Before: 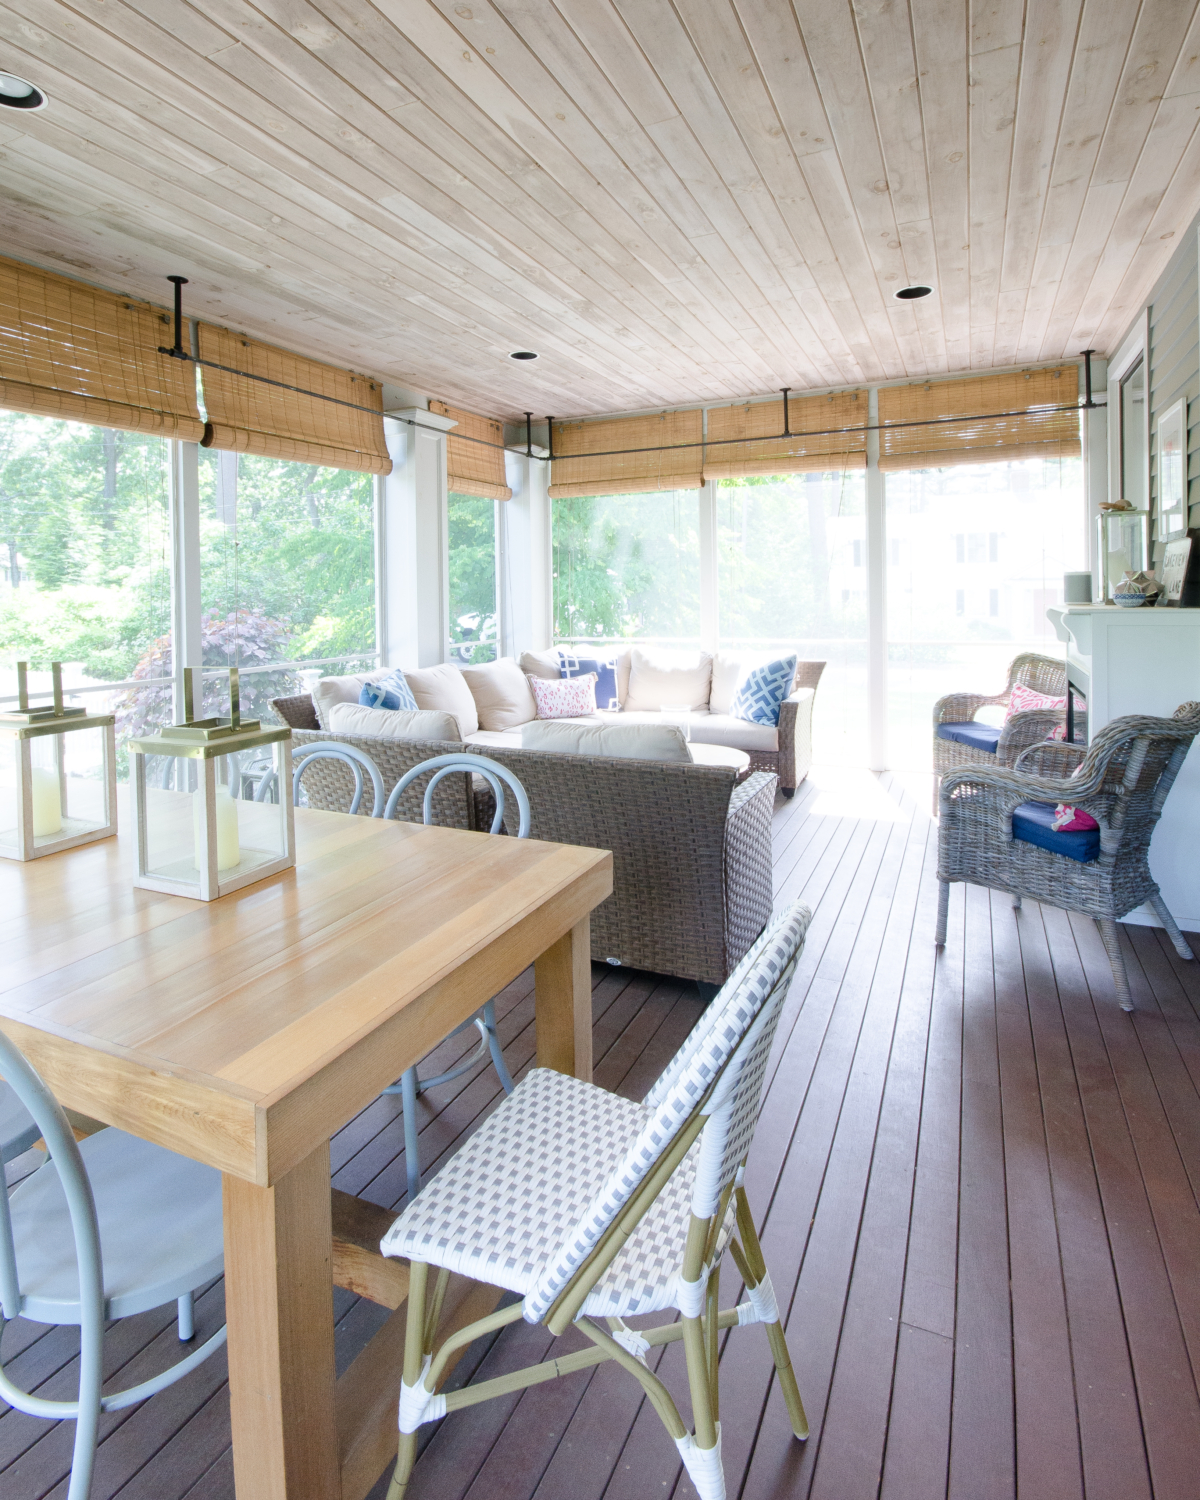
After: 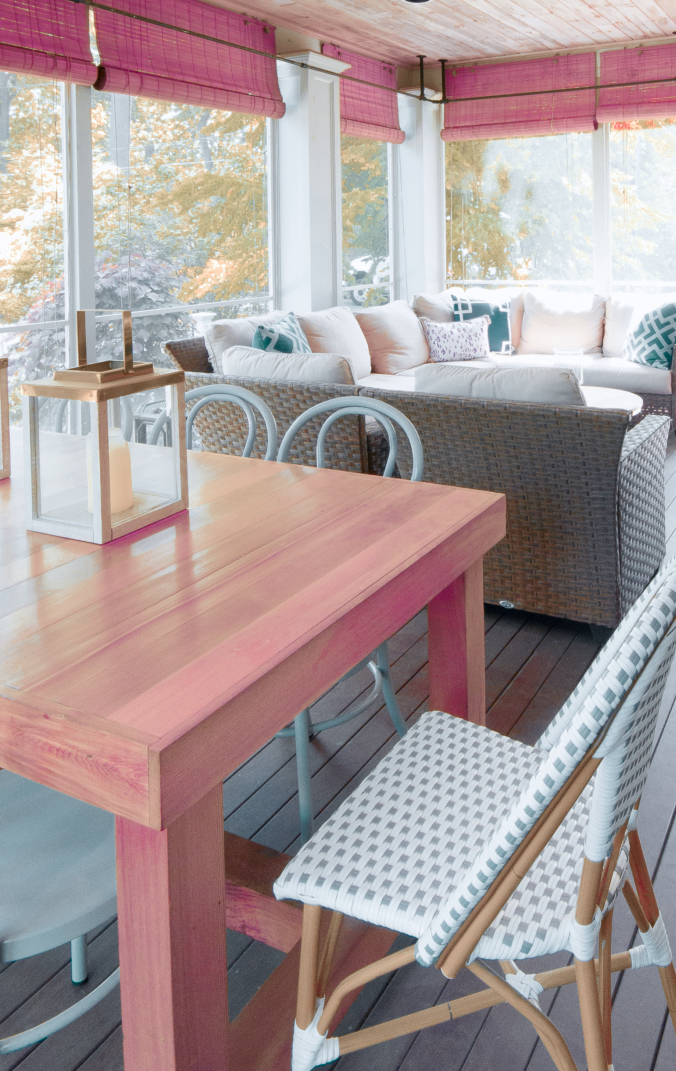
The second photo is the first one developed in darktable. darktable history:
tone curve: curves: ch0 [(0, 0) (0.15, 0.17) (0.452, 0.437) (0.611, 0.588) (0.751, 0.749) (1, 1)]; ch1 [(0, 0) (0.325, 0.327) (0.412, 0.45) (0.453, 0.484) (0.5, 0.501) (0.541, 0.55) (0.617, 0.612) (0.695, 0.697) (1, 1)]; ch2 [(0, 0) (0.386, 0.397) (0.452, 0.459) (0.505, 0.498) (0.524, 0.547) (0.574, 0.566) (0.633, 0.641) (1, 1)], color space Lab, independent channels, preserve colors none
crop: left 8.966%, top 23.852%, right 34.699%, bottom 4.703%
color zones: curves: ch0 [(0.826, 0.353)]; ch1 [(0.242, 0.647) (0.889, 0.342)]; ch2 [(0.246, 0.089) (0.969, 0.068)]
